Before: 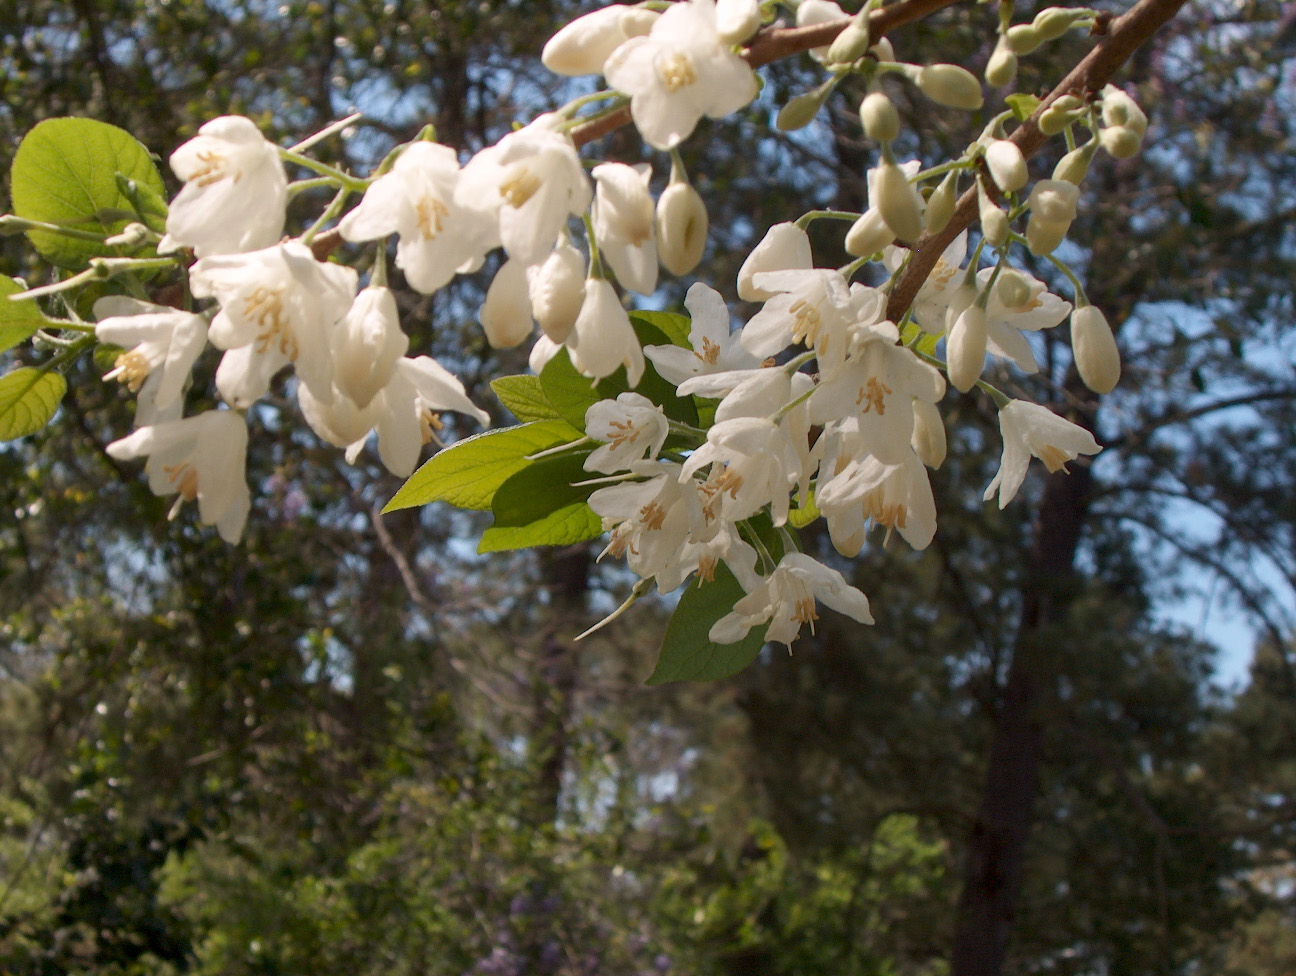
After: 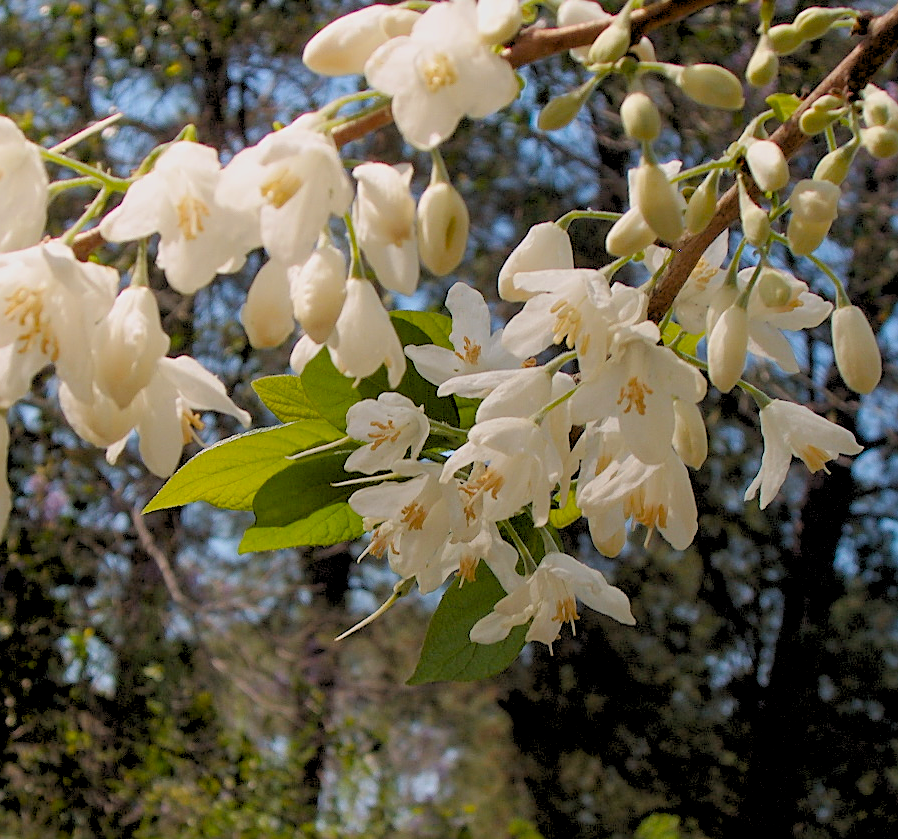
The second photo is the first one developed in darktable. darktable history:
rgb levels: preserve colors sum RGB, levels [[0.038, 0.433, 0.934], [0, 0.5, 1], [0, 0.5, 1]]
white balance: emerald 1
crop: left 18.479%, right 12.2%, bottom 13.971%
tone equalizer: on, module defaults
color balance rgb: linear chroma grading › shadows -8%, linear chroma grading › global chroma 10%, perceptual saturation grading › global saturation 2%, perceptual saturation grading › highlights -2%, perceptual saturation grading › mid-tones 4%, perceptual saturation grading › shadows 8%, perceptual brilliance grading › global brilliance 2%, perceptual brilliance grading › highlights -4%, global vibrance 16%, saturation formula JzAzBz (2021)
sharpen: on, module defaults
